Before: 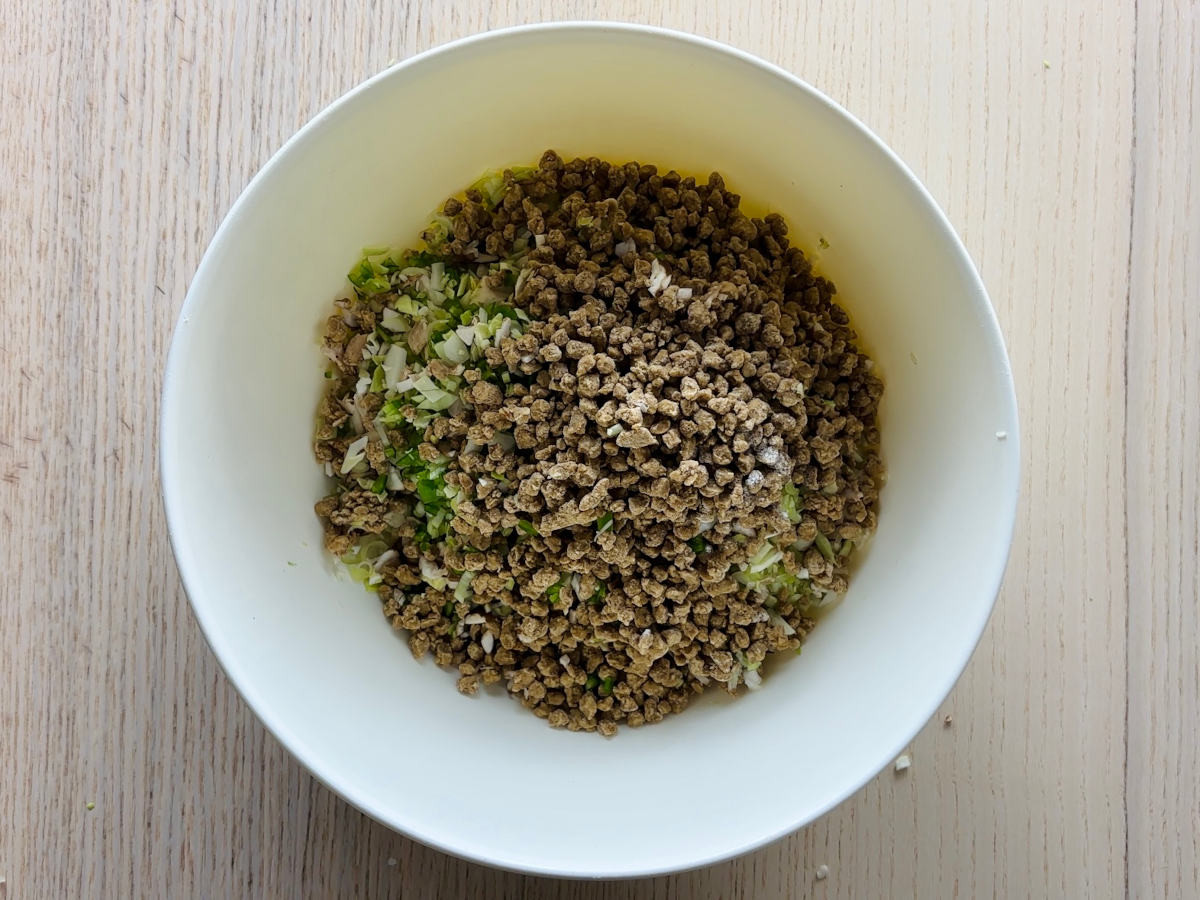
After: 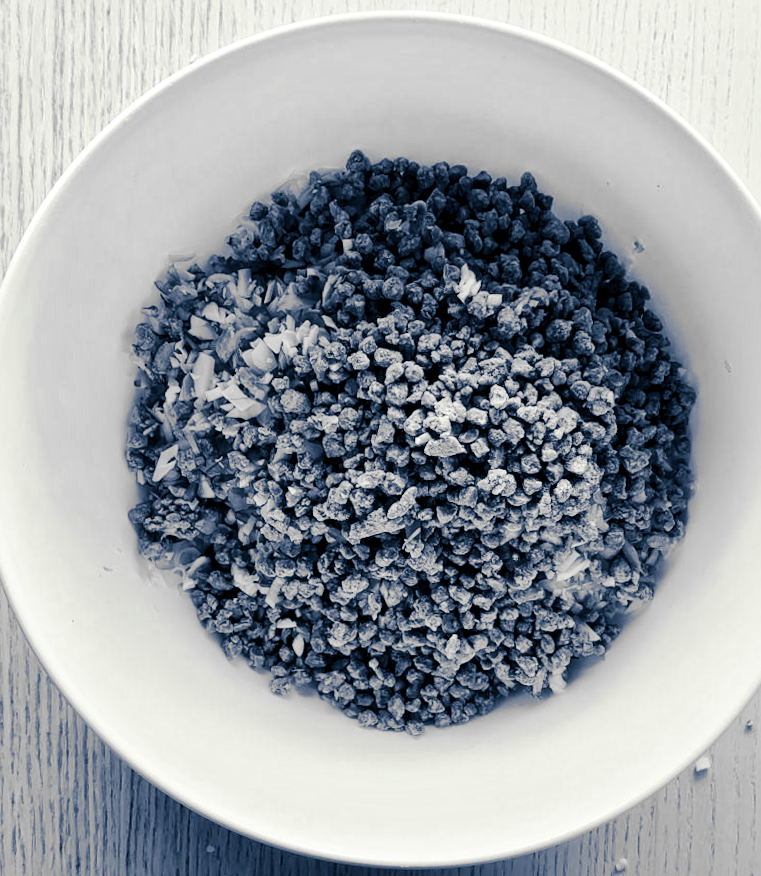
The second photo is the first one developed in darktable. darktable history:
tone equalizer: on, module defaults
crop and rotate: left 13.342%, right 19.991%
tone curve: curves: ch0 [(0, 0) (0.033, 0.016) (0.171, 0.127) (0.33, 0.331) (0.432, 0.475) (0.601, 0.665) (0.843, 0.876) (1, 1)]; ch1 [(0, 0) (0.339, 0.349) (0.445, 0.42) (0.476, 0.47) (0.501, 0.499) (0.516, 0.525) (0.548, 0.563) (0.584, 0.633) (0.728, 0.746) (1, 1)]; ch2 [(0, 0) (0.327, 0.324) (0.417, 0.44) (0.46, 0.453) (0.502, 0.498) (0.517, 0.524) (0.53, 0.554) (0.579, 0.599) (0.745, 0.704) (1, 1)], color space Lab, independent channels, preserve colors none
rotate and perspective: rotation 0.074°, lens shift (vertical) 0.096, lens shift (horizontal) -0.041, crop left 0.043, crop right 0.952, crop top 0.024, crop bottom 0.979
global tonemap: drago (1, 100), detail 1
monochrome: on, module defaults
split-toning: shadows › hue 226.8°, shadows › saturation 0.84
